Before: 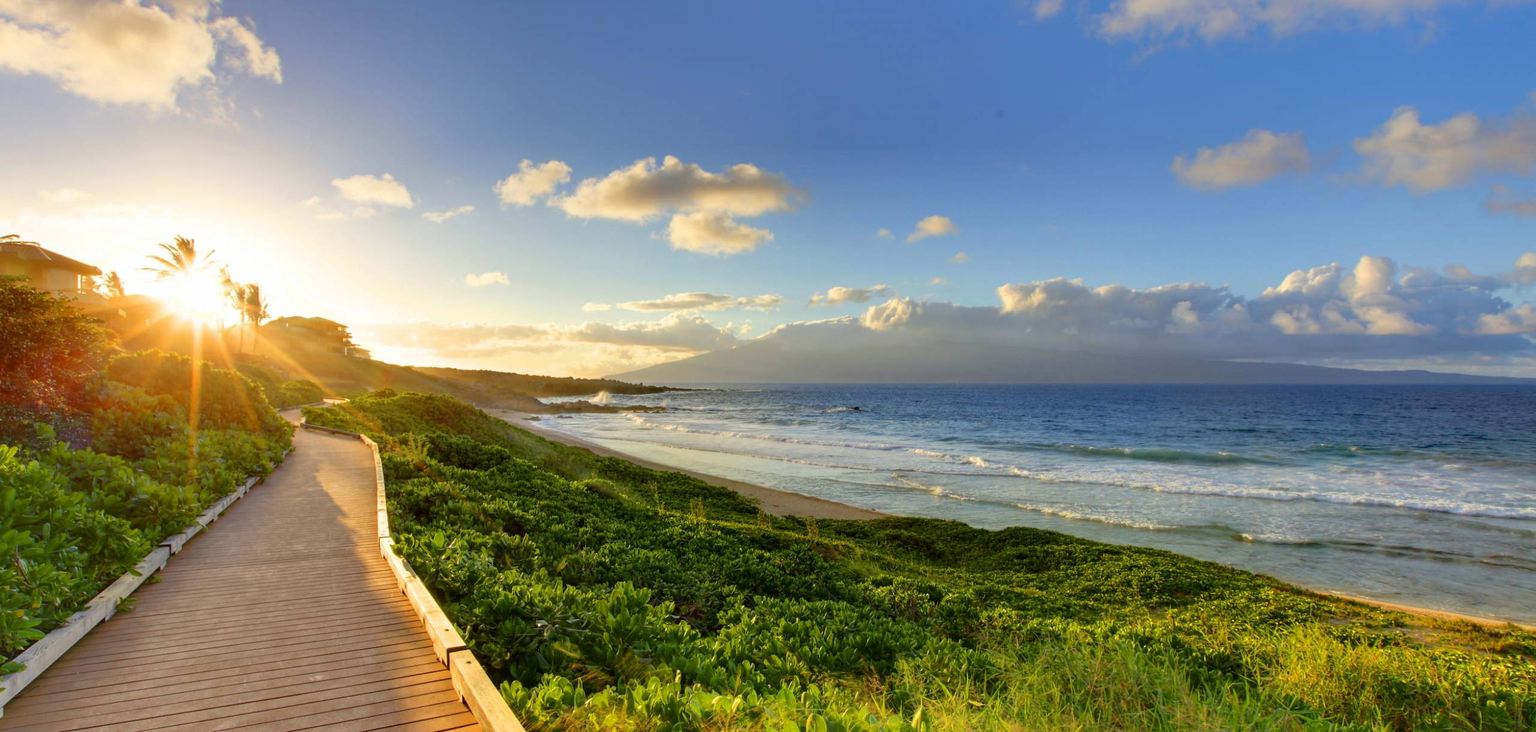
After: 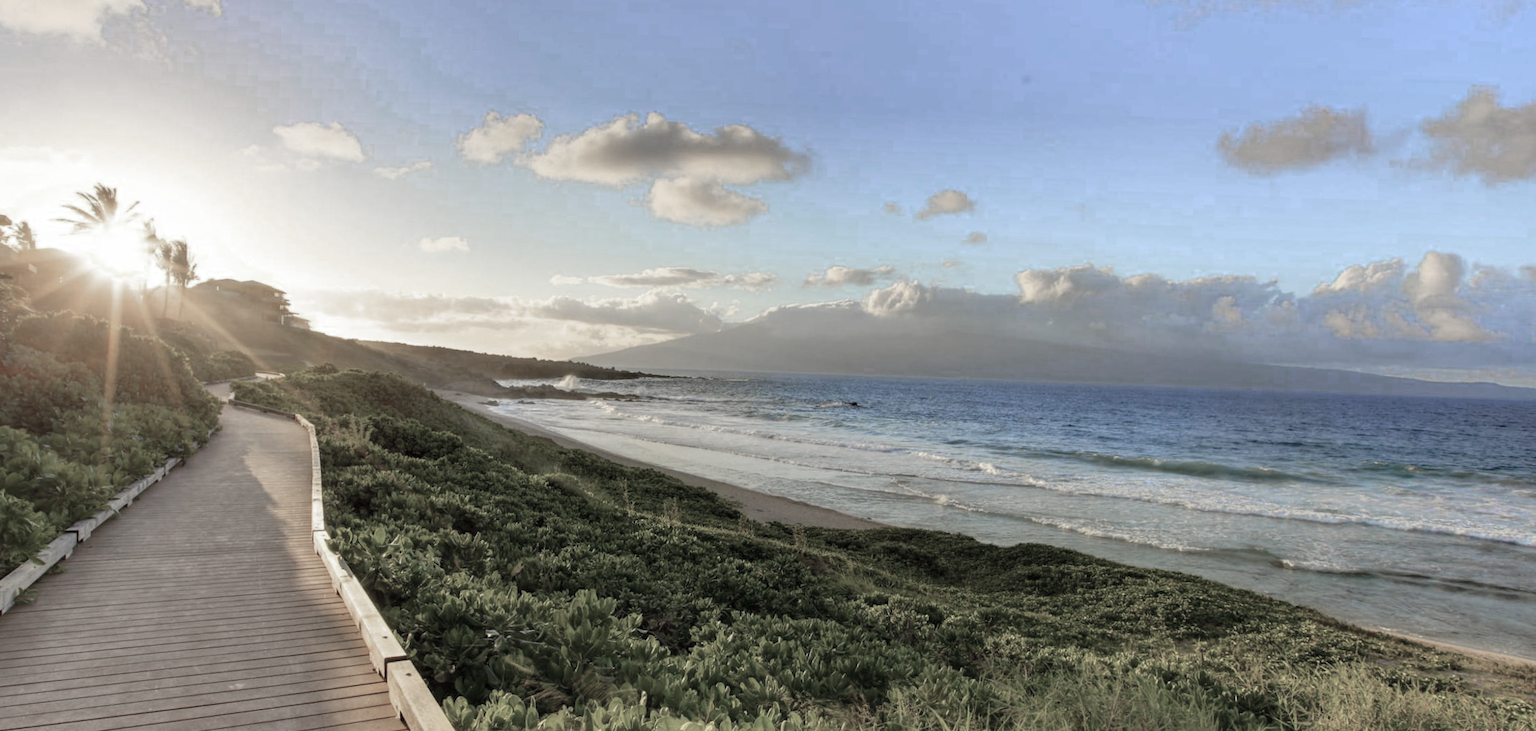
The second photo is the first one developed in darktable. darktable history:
crop and rotate: angle -1.96°, left 3.097%, top 4.154%, right 1.586%, bottom 0.529%
color zones: curves: ch0 [(0, 0.613) (0.01, 0.613) (0.245, 0.448) (0.498, 0.529) (0.642, 0.665) (0.879, 0.777) (0.99, 0.613)]; ch1 [(0, 0.272) (0.219, 0.127) (0.724, 0.346)]
